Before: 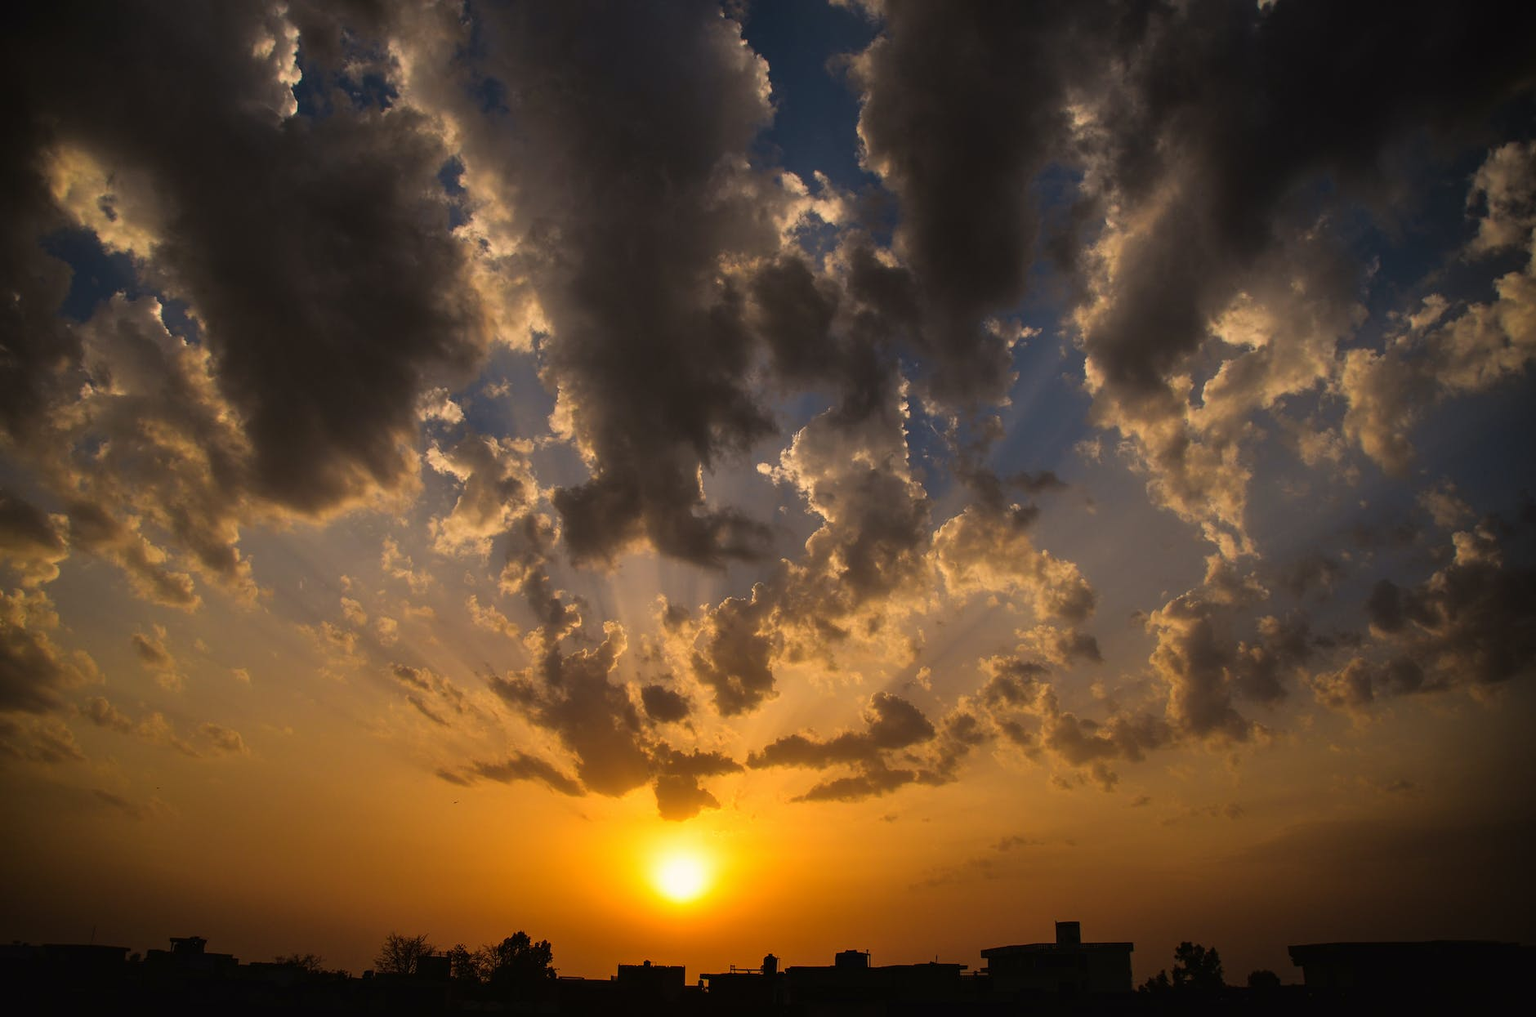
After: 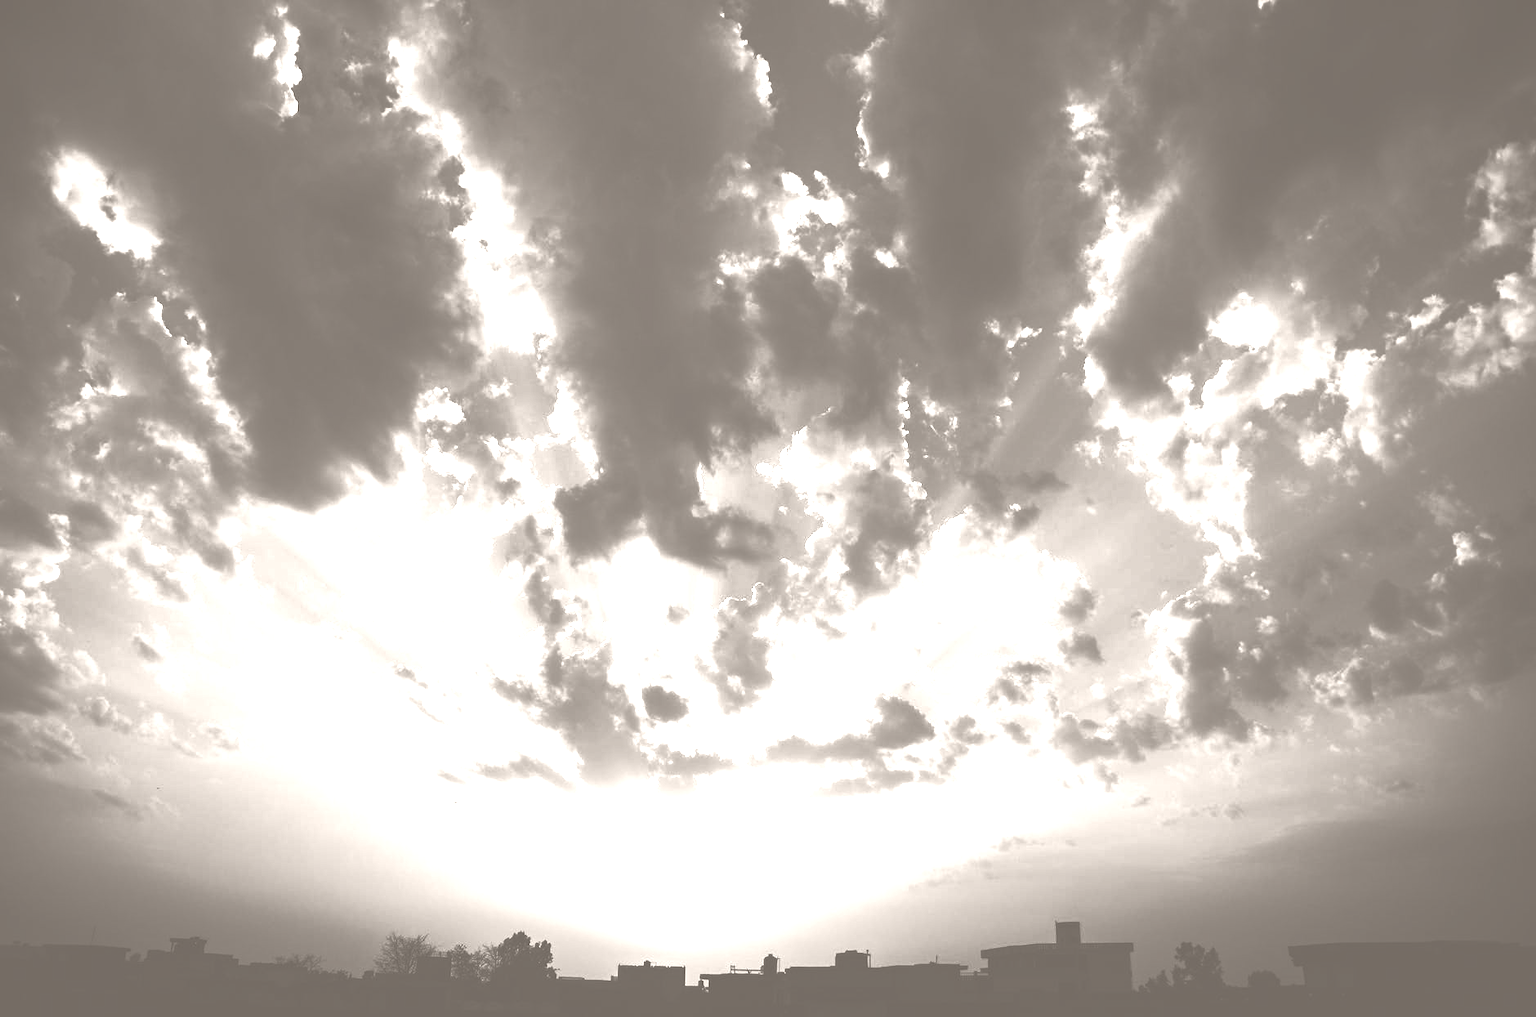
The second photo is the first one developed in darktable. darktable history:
colorize: hue 34.49°, saturation 35.33%, source mix 100%, lightness 55%, version 1
base curve: curves: ch0 [(0, 0.015) (0.085, 0.116) (0.134, 0.298) (0.19, 0.545) (0.296, 0.764) (0.599, 0.982) (1, 1)], preserve colors none
color balance rgb: shadows lift › chroma 1%, shadows lift › hue 113°, highlights gain › chroma 0.2%, highlights gain › hue 333°, perceptual saturation grading › global saturation 20%, perceptual saturation grading › highlights -50%, perceptual saturation grading › shadows 25%, contrast -10%
